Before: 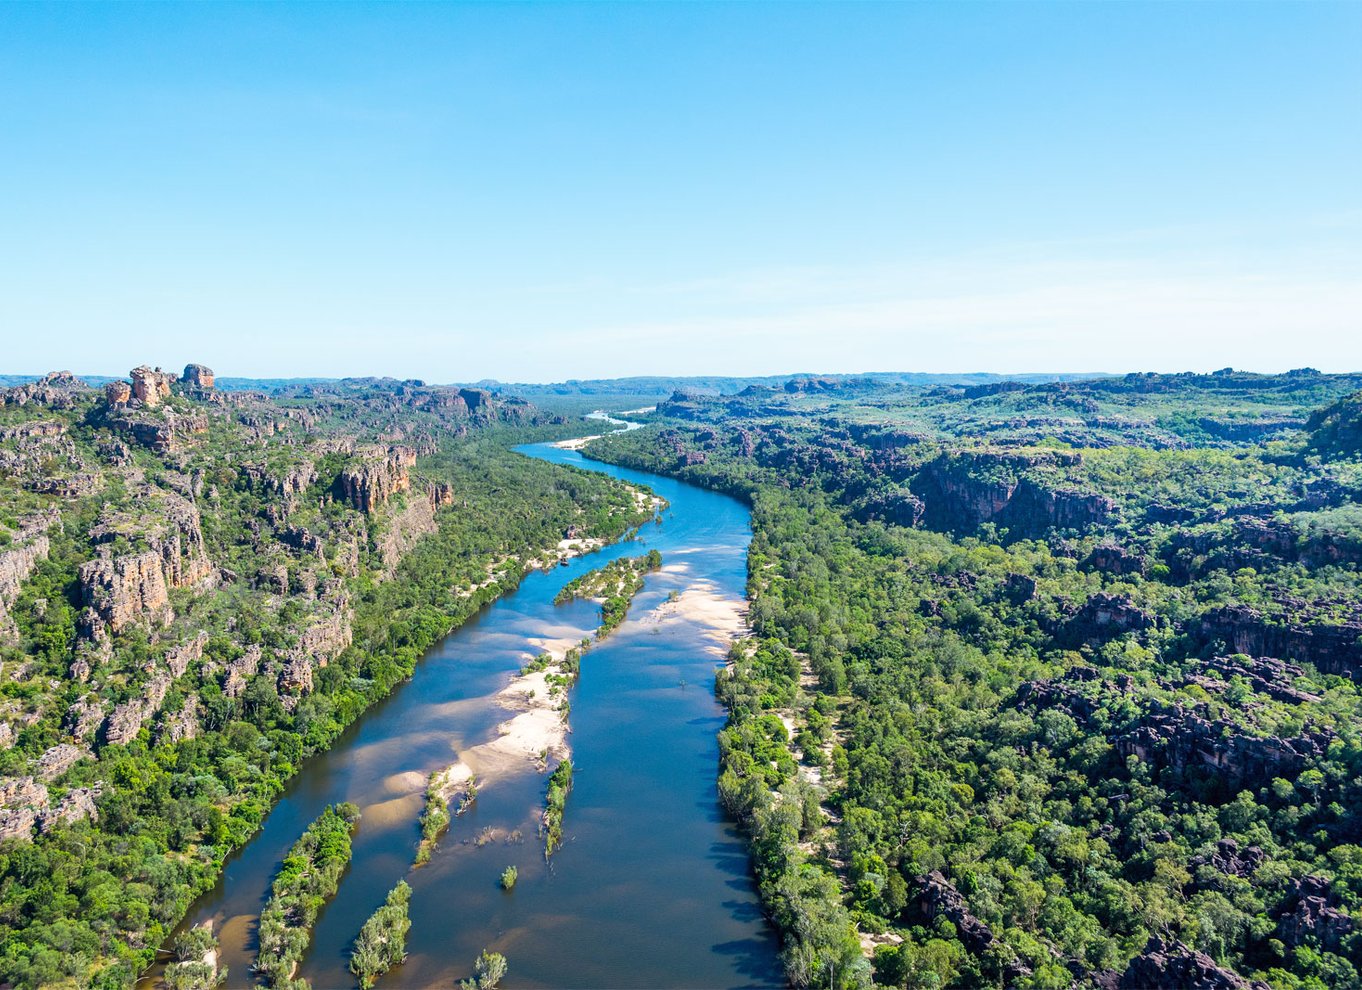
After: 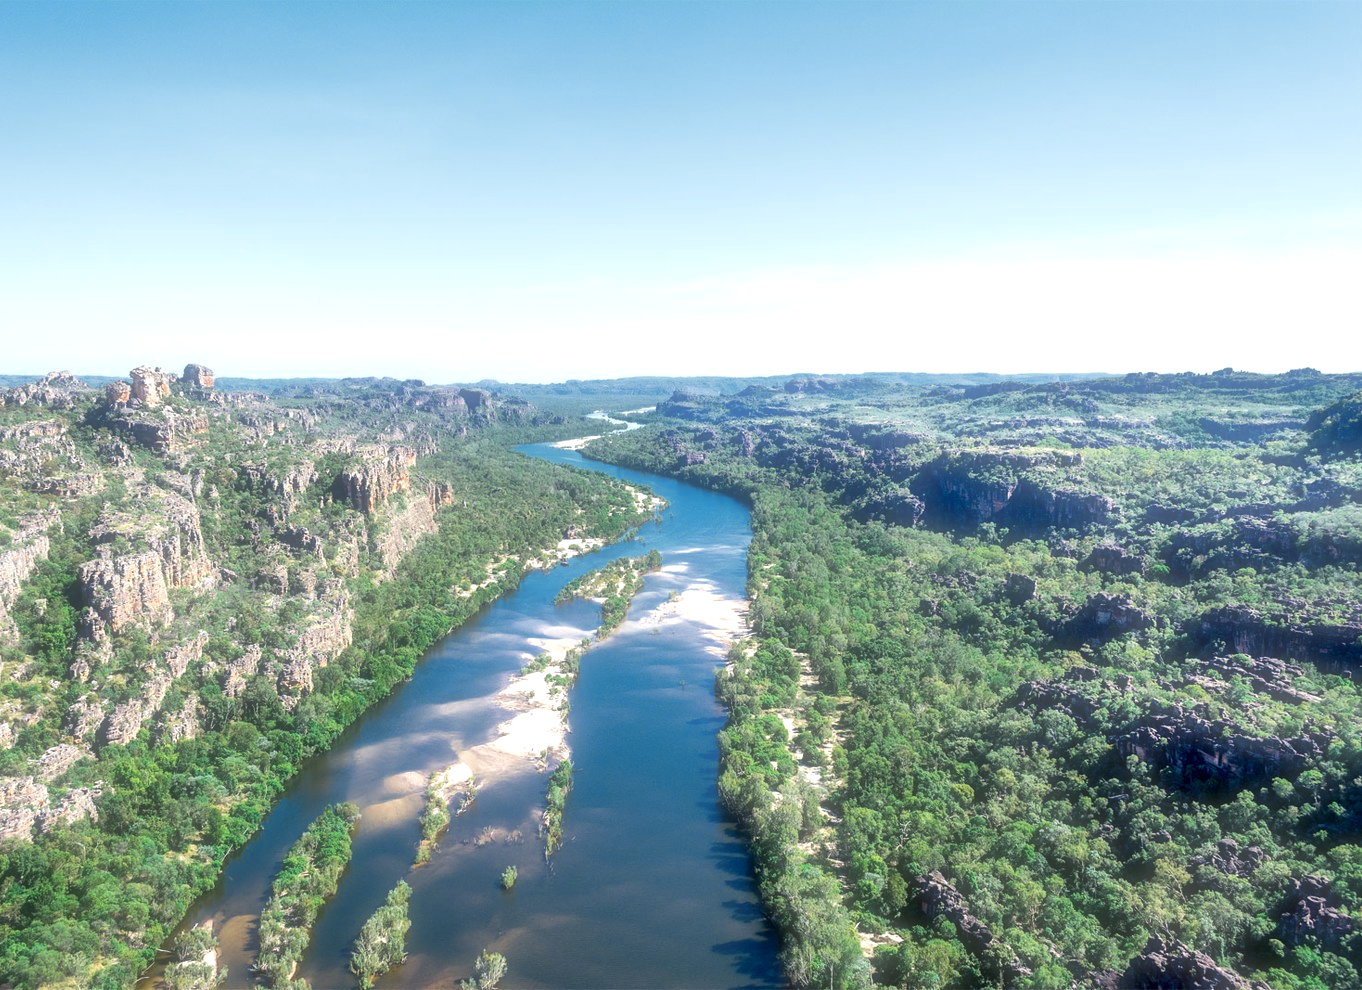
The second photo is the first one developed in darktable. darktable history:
soften: size 60.24%, saturation 65.46%, brightness 0.506 EV, mix 25.7%
color zones: curves: ch0 [(0, 0.5) (0.125, 0.4) (0.25, 0.5) (0.375, 0.4) (0.5, 0.4) (0.625, 0.35) (0.75, 0.35) (0.875, 0.5)]; ch1 [(0, 0.35) (0.125, 0.45) (0.25, 0.35) (0.375, 0.35) (0.5, 0.35) (0.625, 0.35) (0.75, 0.45) (0.875, 0.35)]; ch2 [(0, 0.6) (0.125, 0.5) (0.25, 0.5) (0.375, 0.6) (0.5, 0.6) (0.625, 0.5) (0.75, 0.5) (0.875, 0.5)]
exposure: black level correction 0.012, exposure 0.7 EV, compensate exposure bias true, compensate highlight preservation false
